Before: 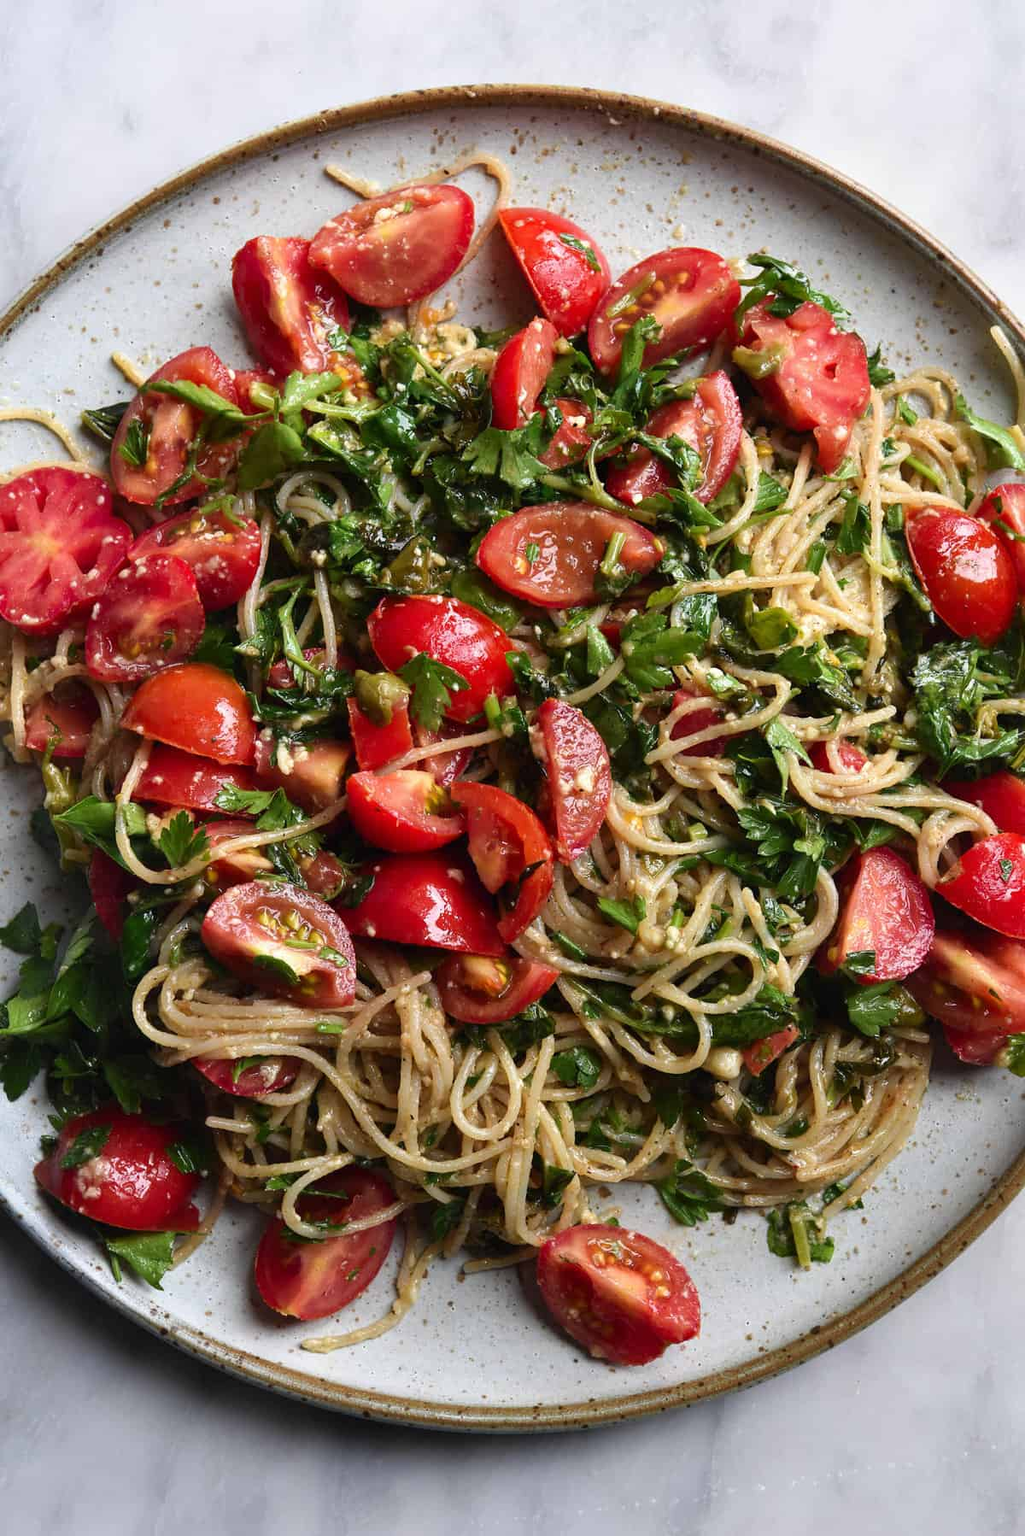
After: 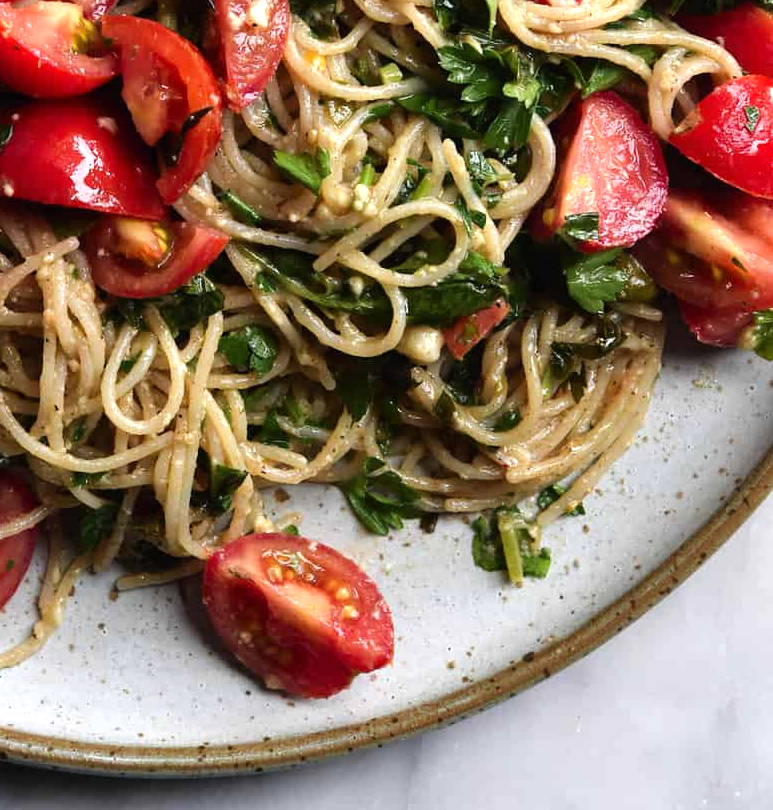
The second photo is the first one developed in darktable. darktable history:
crop and rotate: left 35.575%, top 50.081%, bottom 4.857%
tone equalizer: -8 EV -0.421 EV, -7 EV -0.354 EV, -6 EV -0.331 EV, -5 EV -0.215 EV, -3 EV 0.212 EV, -2 EV 0.359 EV, -1 EV 0.386 EV, +0 EV 0.431 EV, mask exposure compensation -0.488 EV
